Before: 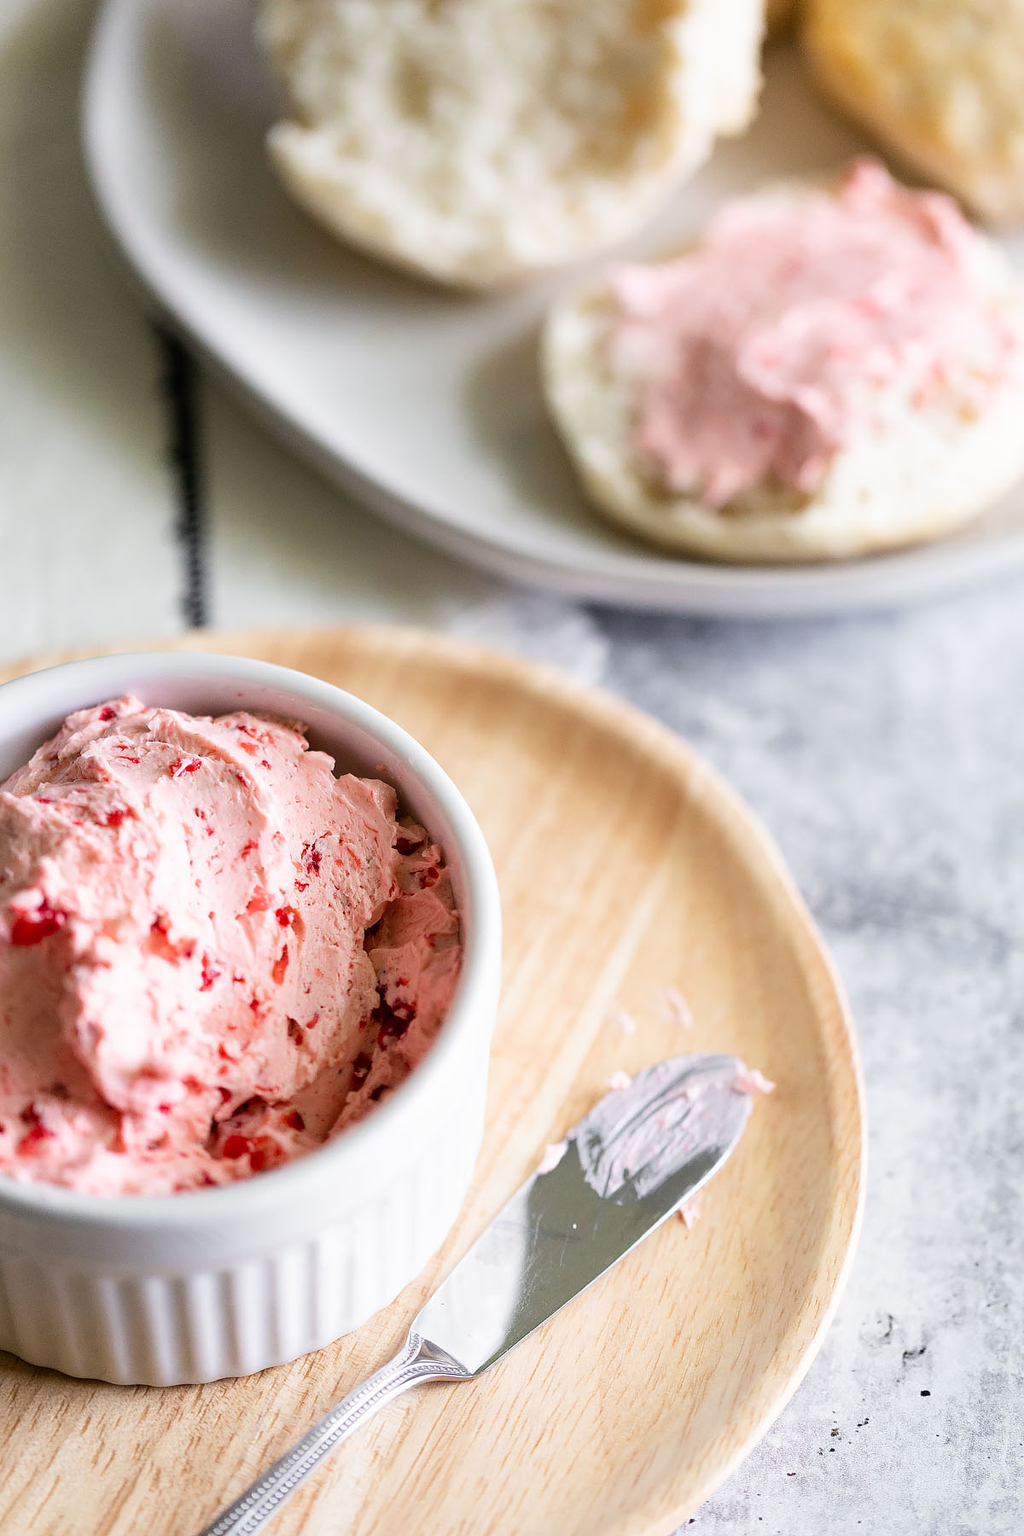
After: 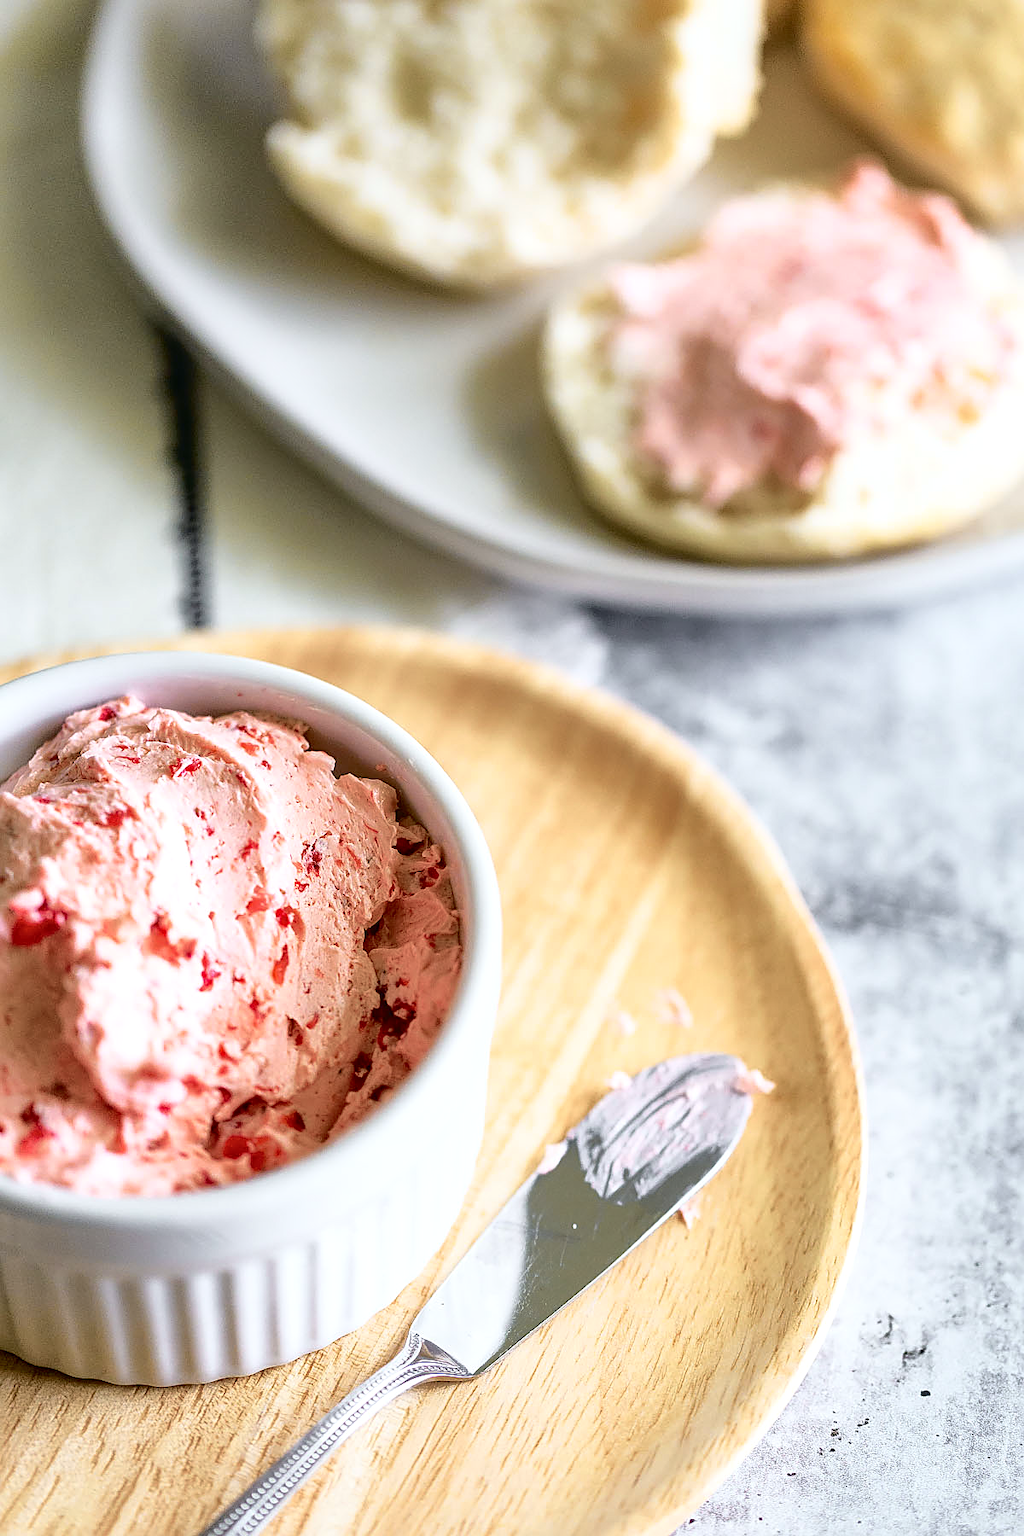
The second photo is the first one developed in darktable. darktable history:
shadows and highlights: on, module defaults
tone curve: curves: ch0 [(0, 0.023) (0.087, 0.065) (0.184, 0.168) (0.45, 0.54) (0.57, 0.683) (0.722, 0.825) (0.877, 0.948) (1, 1)]; ch1 [(0, 0) (0.388, 0.369) (0.44, 0.45) (0.495, 0.491) (0.534, 0.528) (0.657, 0.655) (1, 1)]; ch2 [(0, 0) (0.353, 0.317) (0.408, 0.427) (0.5, 0.497) (0.534, 0.544) (0.576, 0.605) (0.625, 0.631) (1, 1)], color space Lab, independent channels, preserve colors none
local contrast: on, module defaults
sharpen: on, module defaults
